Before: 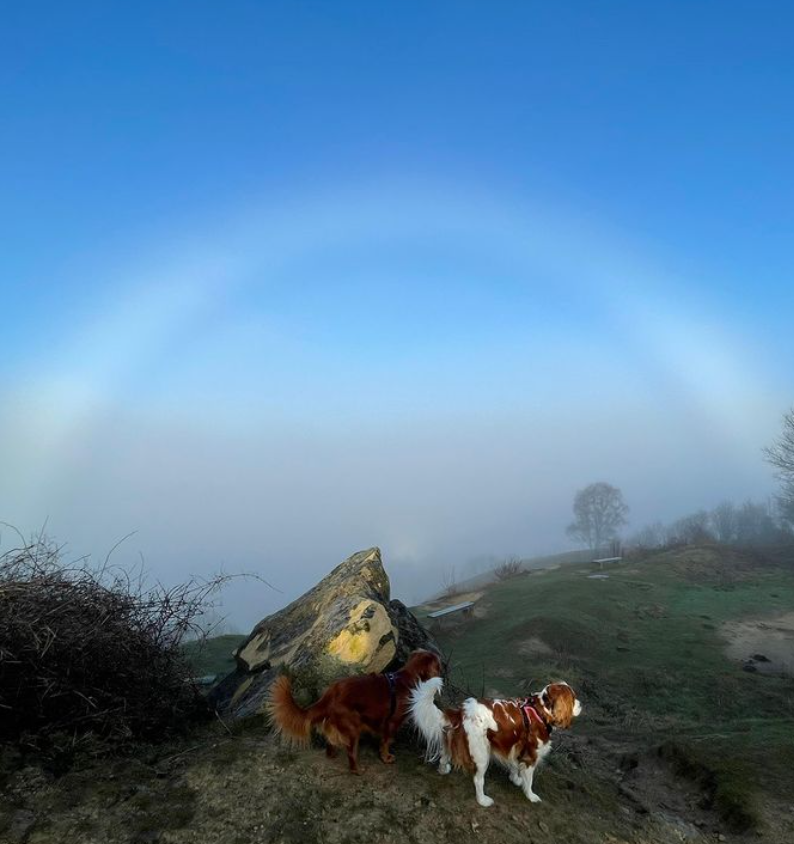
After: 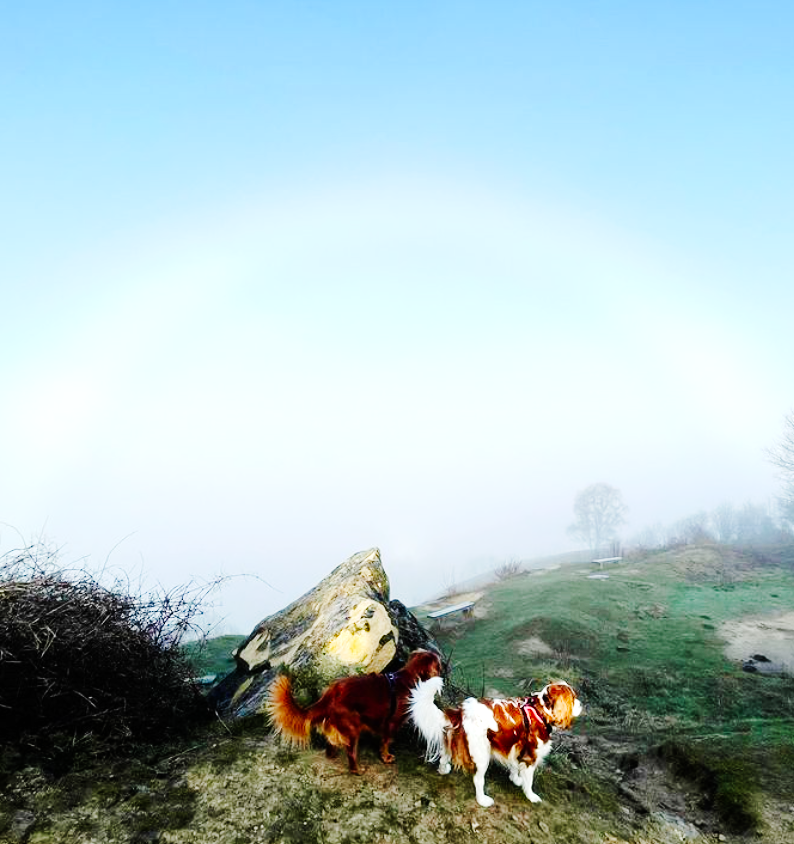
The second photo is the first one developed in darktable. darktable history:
exposure: black level correction 0, exposure 1.44 EV, compensate highlight preservation false
tone curve: curves: ch0 [(0, 0) (0.068, 0.031) (0.175, 0.132) (0.337, 0.304) (0.498, 0.511) (0.748, 0.762) (0.993, 0.954)]; ch1 [(0, 0) (0.294, 0.184) (0.359, 0.34) (0.362, 0.35) (0.43, 0.41) (0.476, 0.457) (0.499, 0.5) (0.529, 0.523) (0.677, 0.762) (1, 1)]; ch2 [(0, 0) (0.431, 0.419) (0.495, 0.502) (0.524, 0.534) (0.557, 0.56) (0.634, 0.654) (0.728, 0.722) (1, 1)], preserve colors none
base curve: curves: ch0 [(0, 0) (0.036, 0.025) (0.121, 0.166) (0.206, 0.329) (0.605, 0.79) (1, 1)], preserve colors none
